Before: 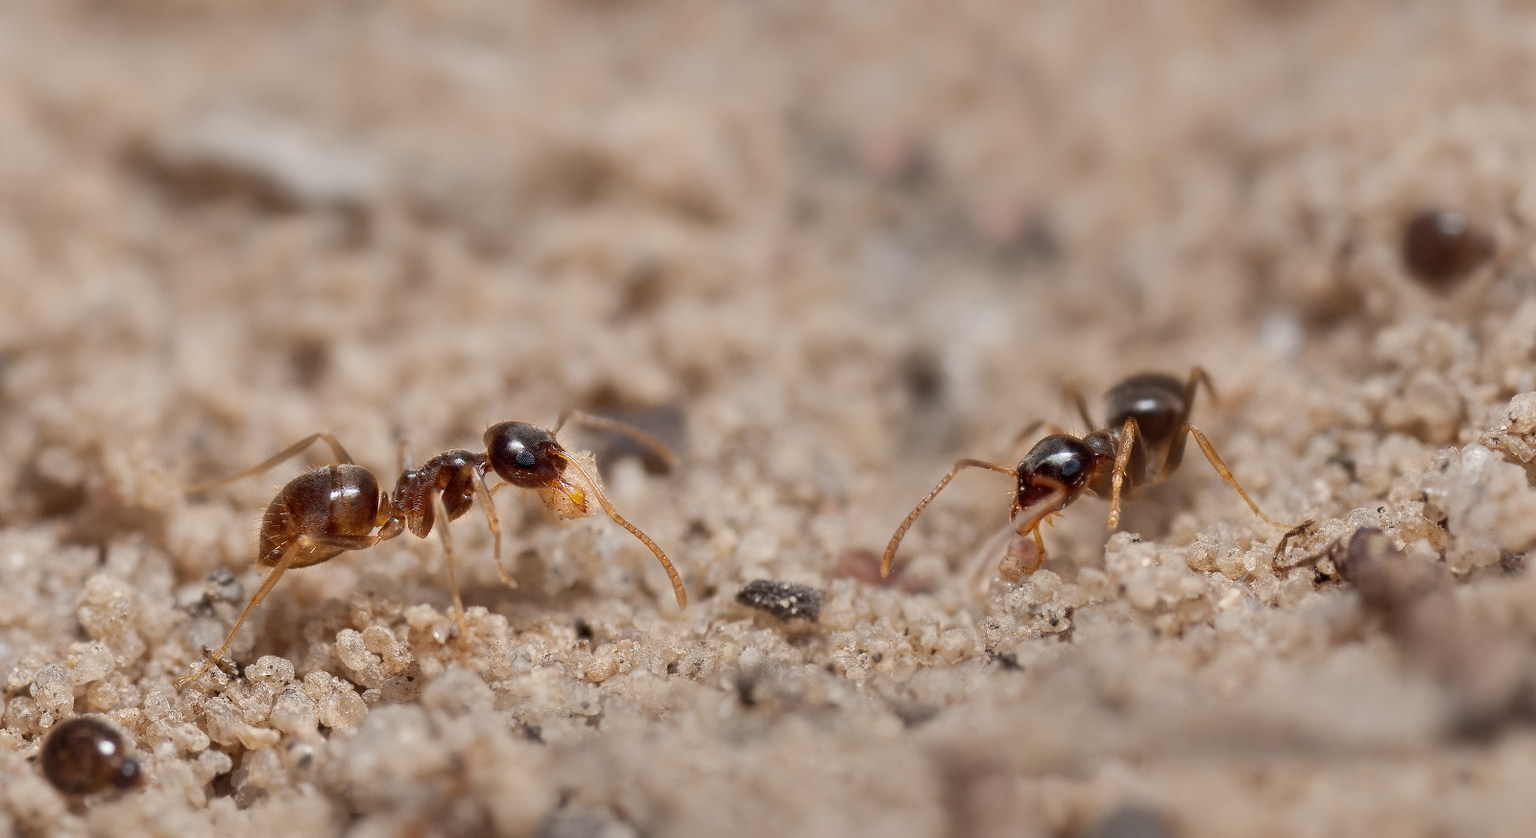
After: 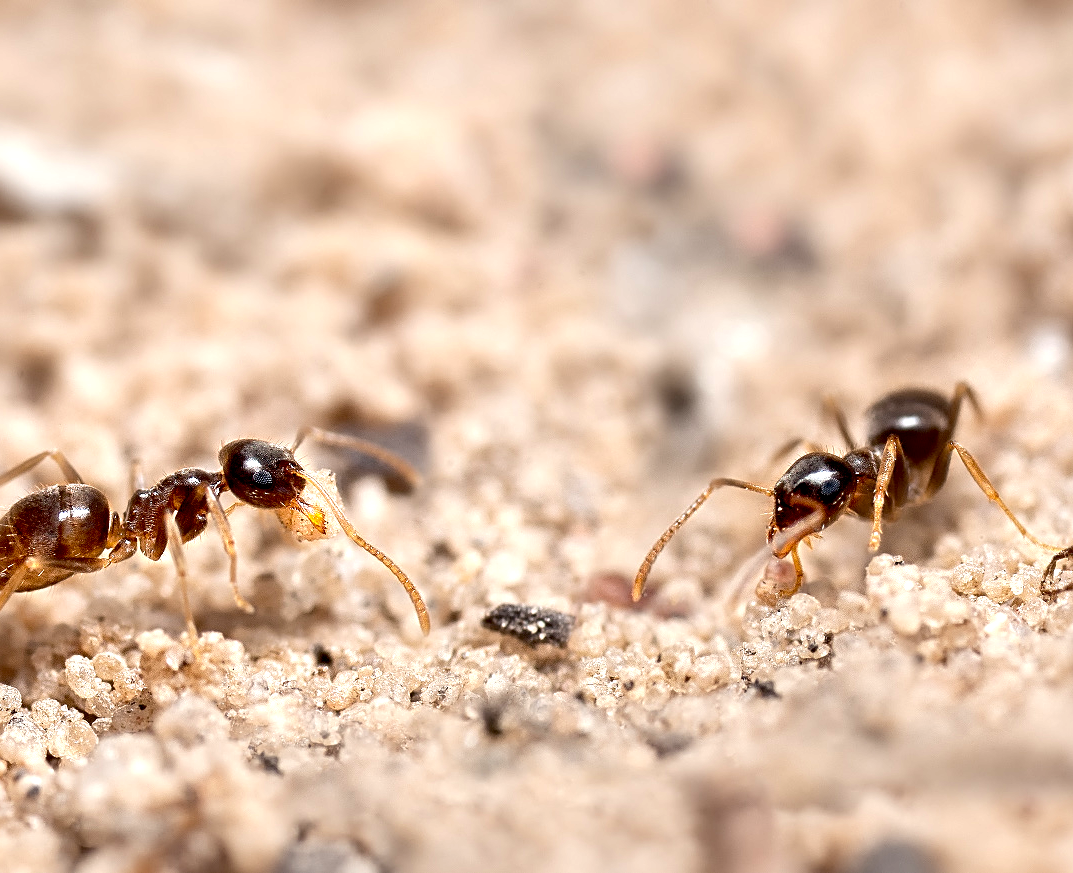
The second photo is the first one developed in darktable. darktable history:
tone equalizer: -8 EV -0.418 EV, -7 EV -0.386 EV, -6 EV -0.34 EV, -5 EV -0.213 EV, -3 EV 0.198 EV, -2 EV 0.314 EV, -1 EV 0.368 EV, +0 EV 0.415 EV, edges refinement/feathering 500, mask exposure compensation -1.57 EV, preserve details no
exposure: black level correction 0.012, exposure 0.695 EV, compensate highlight preservation false
sharpen: on, module defaults
crop and rotate: left 17.829%, right 15.099%
